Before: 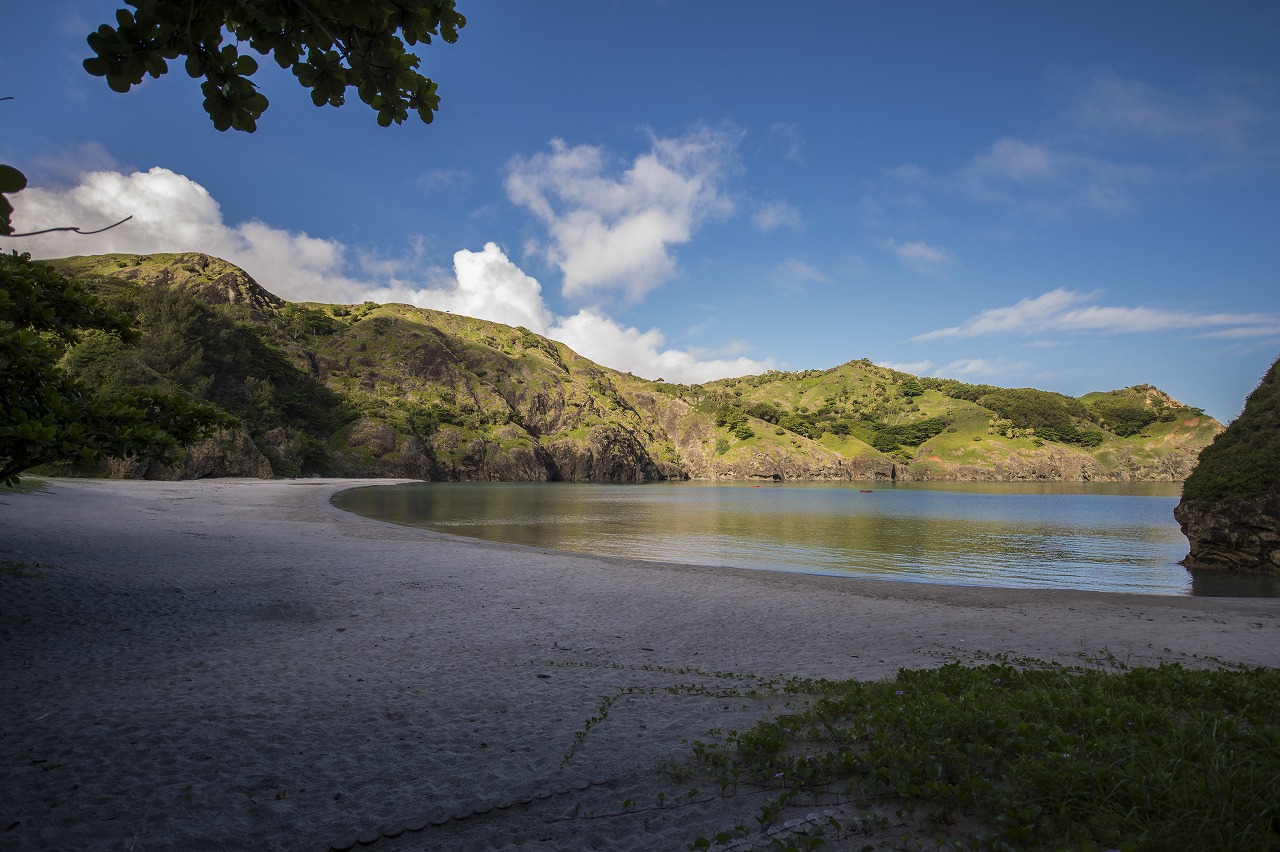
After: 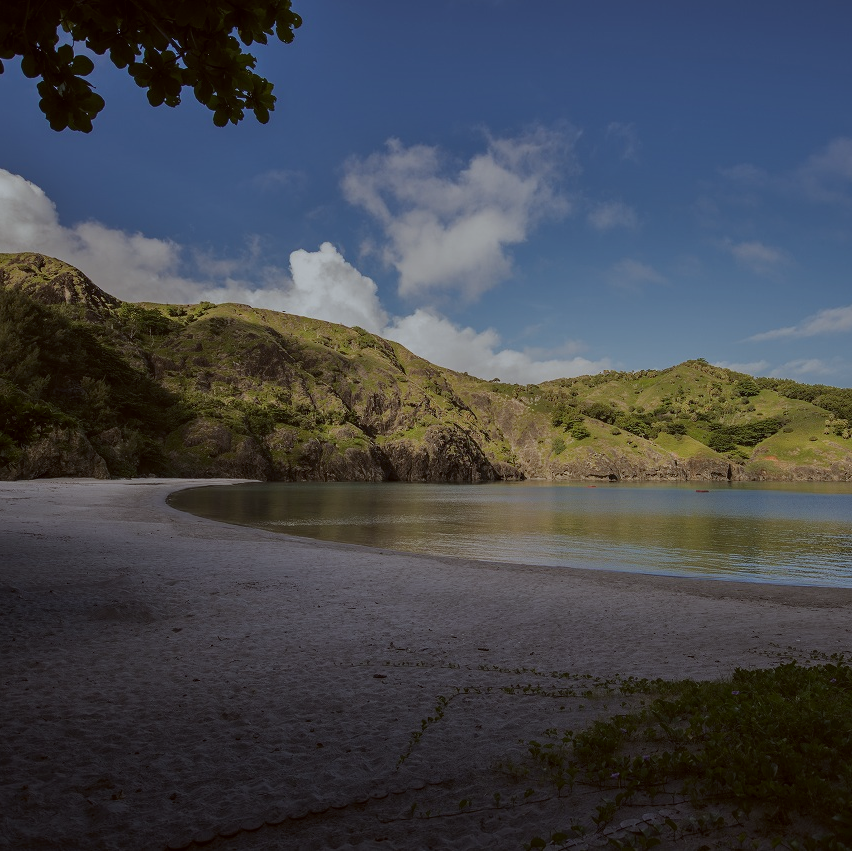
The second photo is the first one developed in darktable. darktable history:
color correction: highlights a* -3.21, highlights b* -6.74, shadows a* 3.21, shadows b* 5.68
tone equalizer: -8 EV -1.98 EV, -7 EV -1.99 EV, -6 EV -1.99 EV, -5 EV -1.97 EV, -4 EV -1.99 EV, -3 EV -1.97 EV, -2 EV -1.98 EV, -1 EV -1.61 EV, +0 EV -2 EV, smoothing 1
exposure: black level correction 0, exposure 0.951 EV, compensate highlight preservation false
crop and rotate: left 12.852%, right 20.511%
